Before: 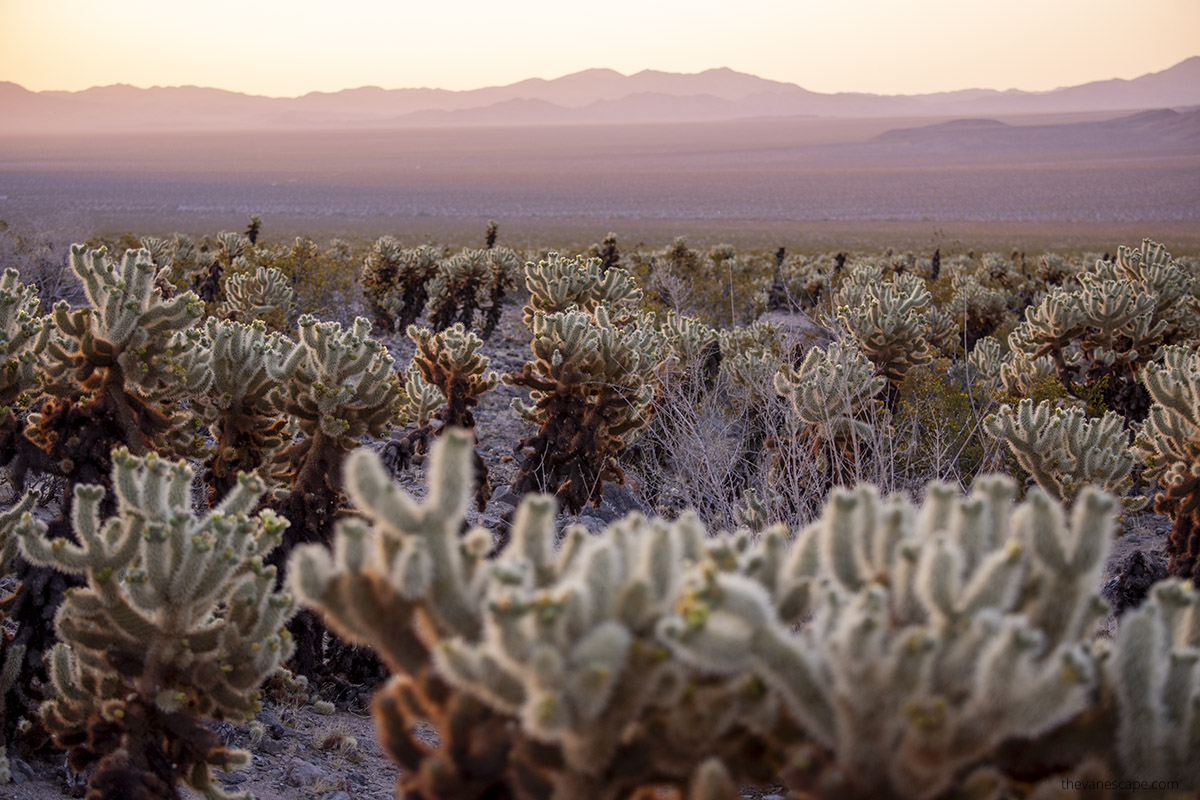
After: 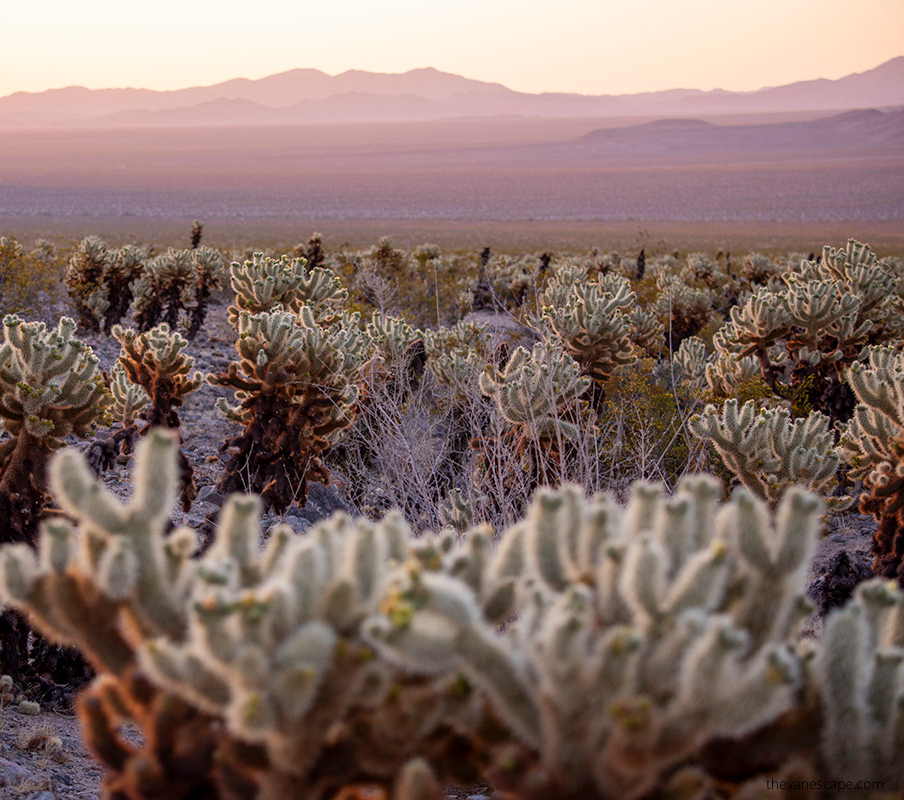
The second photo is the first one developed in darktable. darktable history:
tone equalizer: on, module defaults
crop and rotate: left 24.6%
